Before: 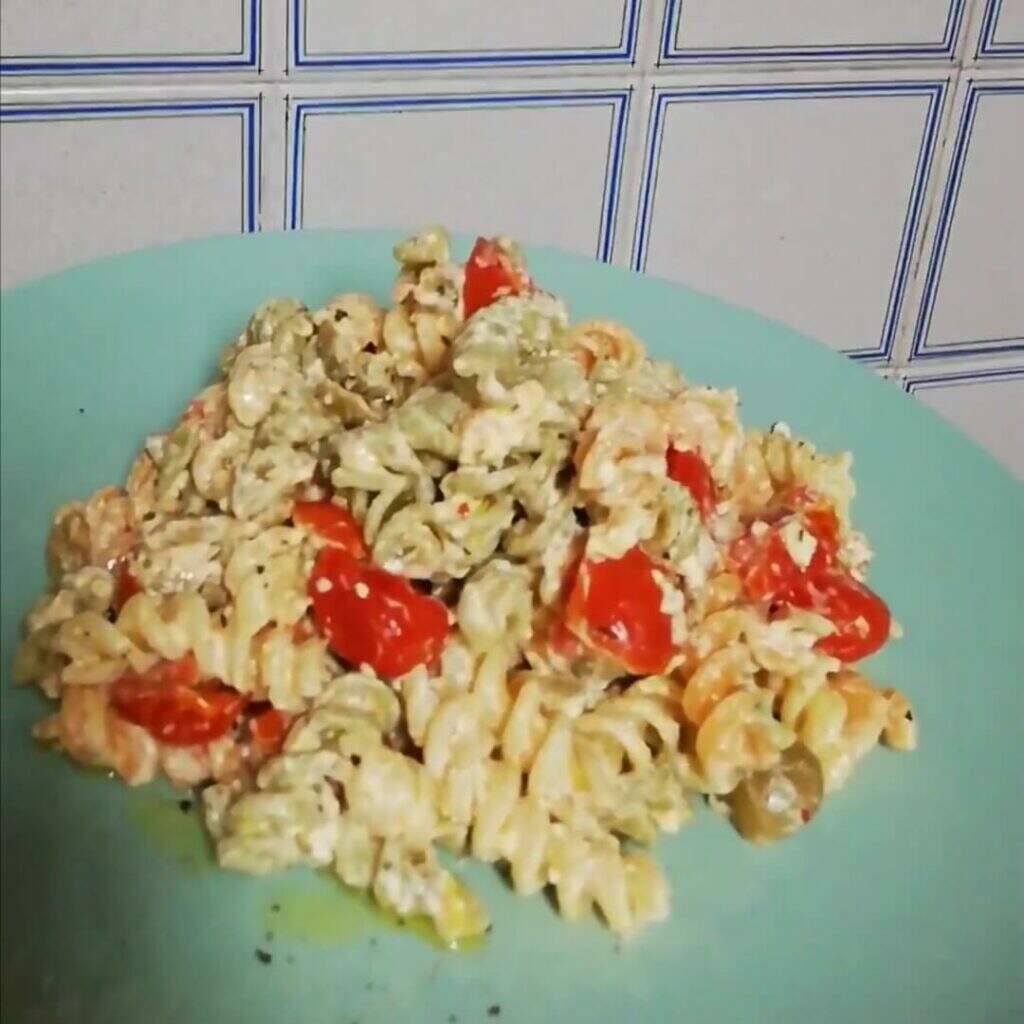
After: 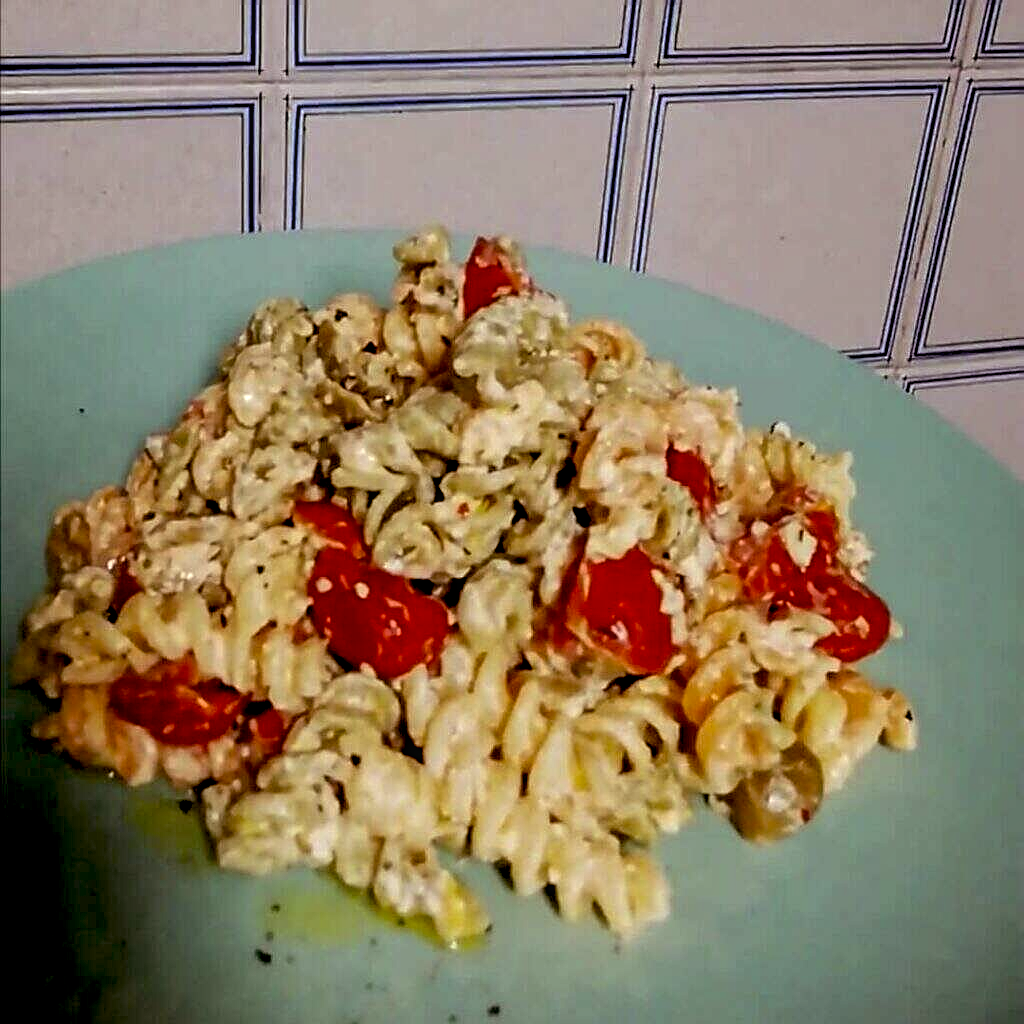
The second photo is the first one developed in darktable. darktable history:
exposure: black level correction 0.047, exposure 0.013 EV, compensate highlight preservation false
sharpen: on, module defaults
levels: levels [0.029, 0.545, 0.971]
shadows and highlights: shadows -20, white point adjustment -2, highlights -35
rgb levels: mode RGB, independent channels, levels [[0, 0.474, 1], [0, 0.5, 1], [0, 0.5, 1]]
local contrast: on, module defaults
